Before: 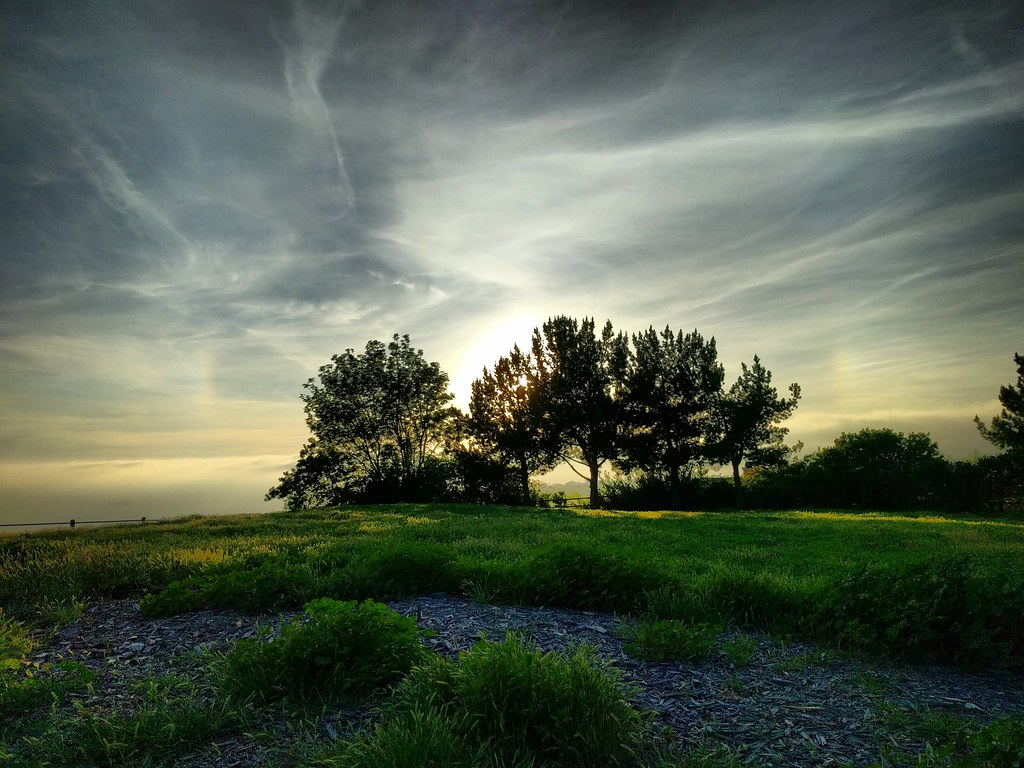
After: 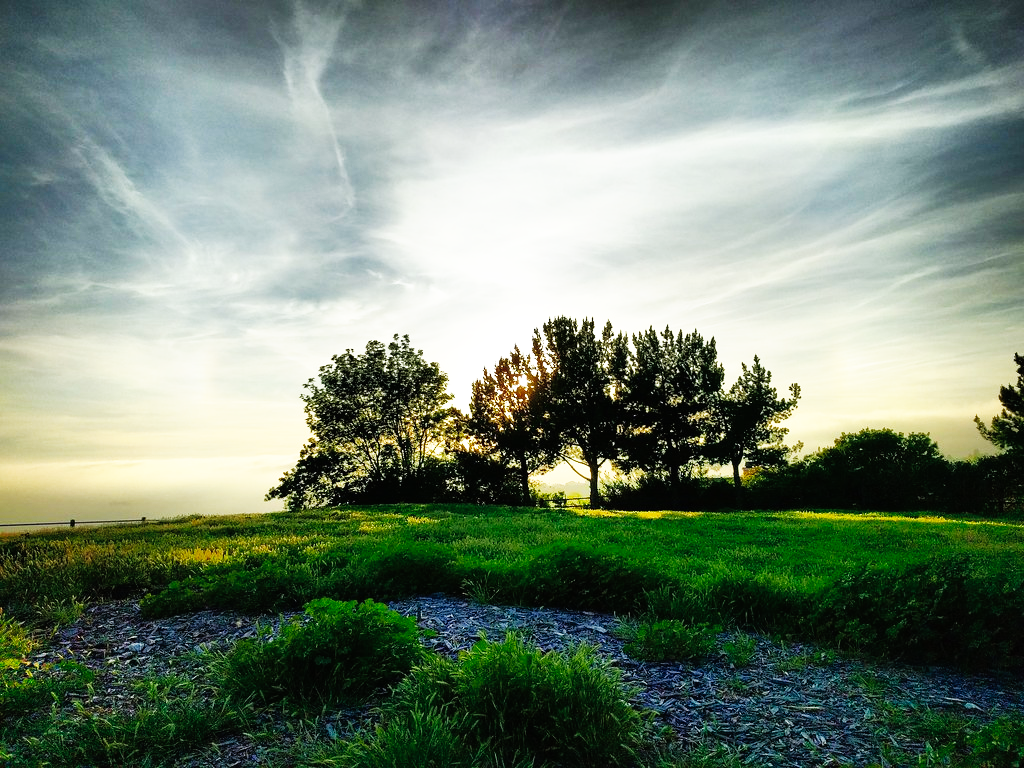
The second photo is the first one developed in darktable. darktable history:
shadows and highlights: shadows 42.72, highlights 6.78
base curve: curves: ch0 [(0, 0) (0.007, 0.004) (0.027, 0.03) (0.046, 0.07) (0.207, 0.54) (0.442, 0.872) (0.673, 0.972) (1, 1)], preserve colors none
contrast brightness saturation: saturation -0.056
